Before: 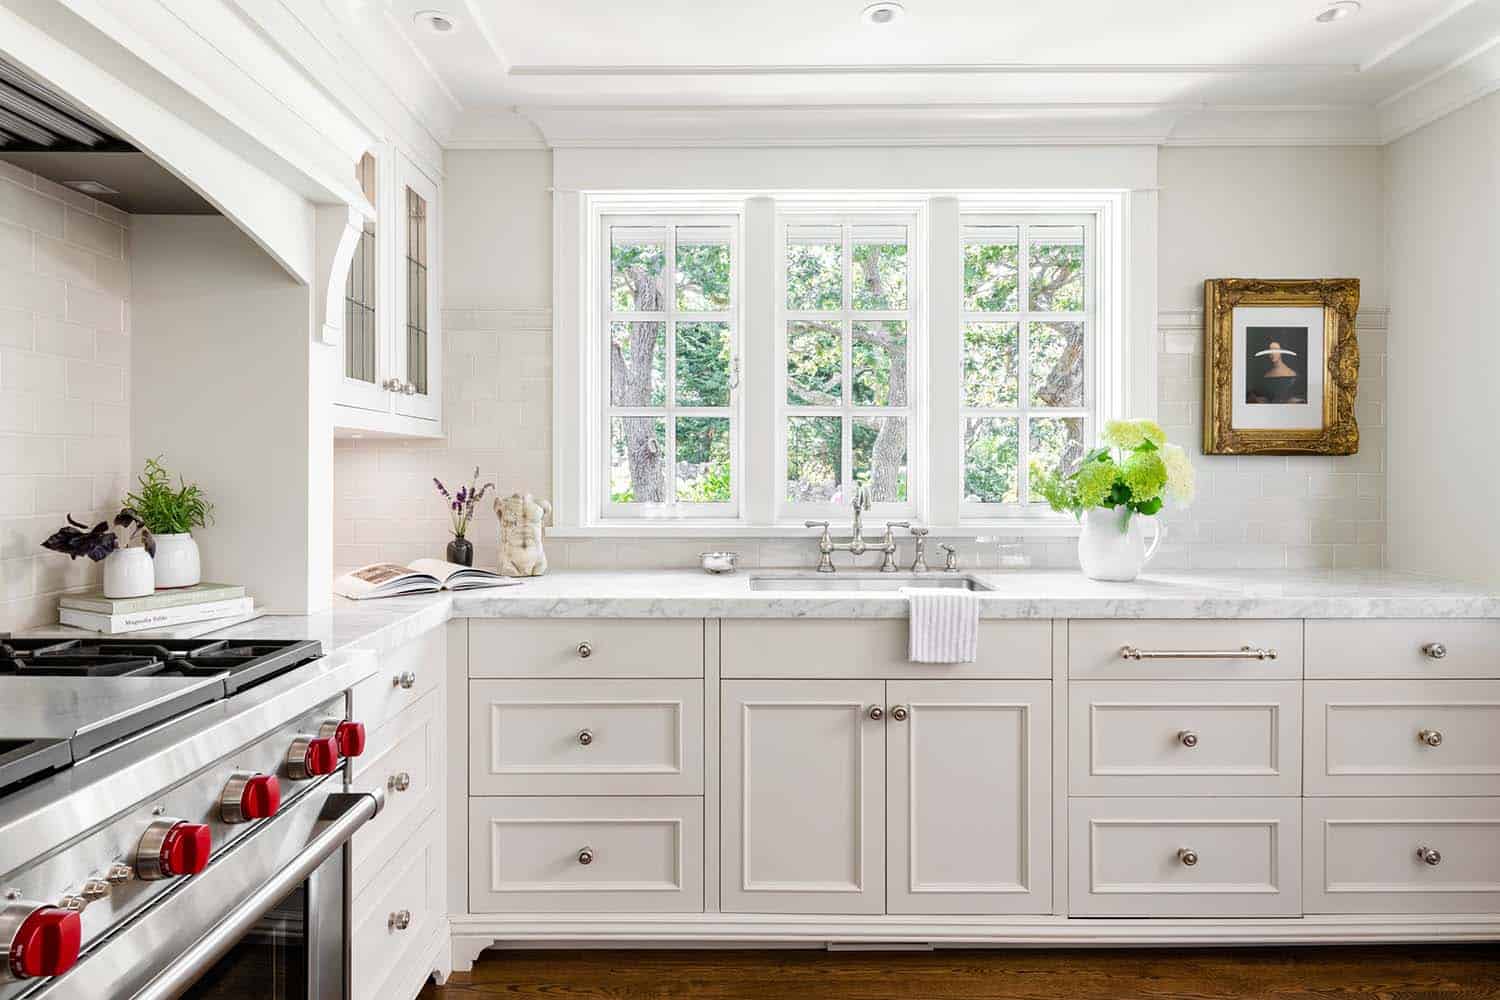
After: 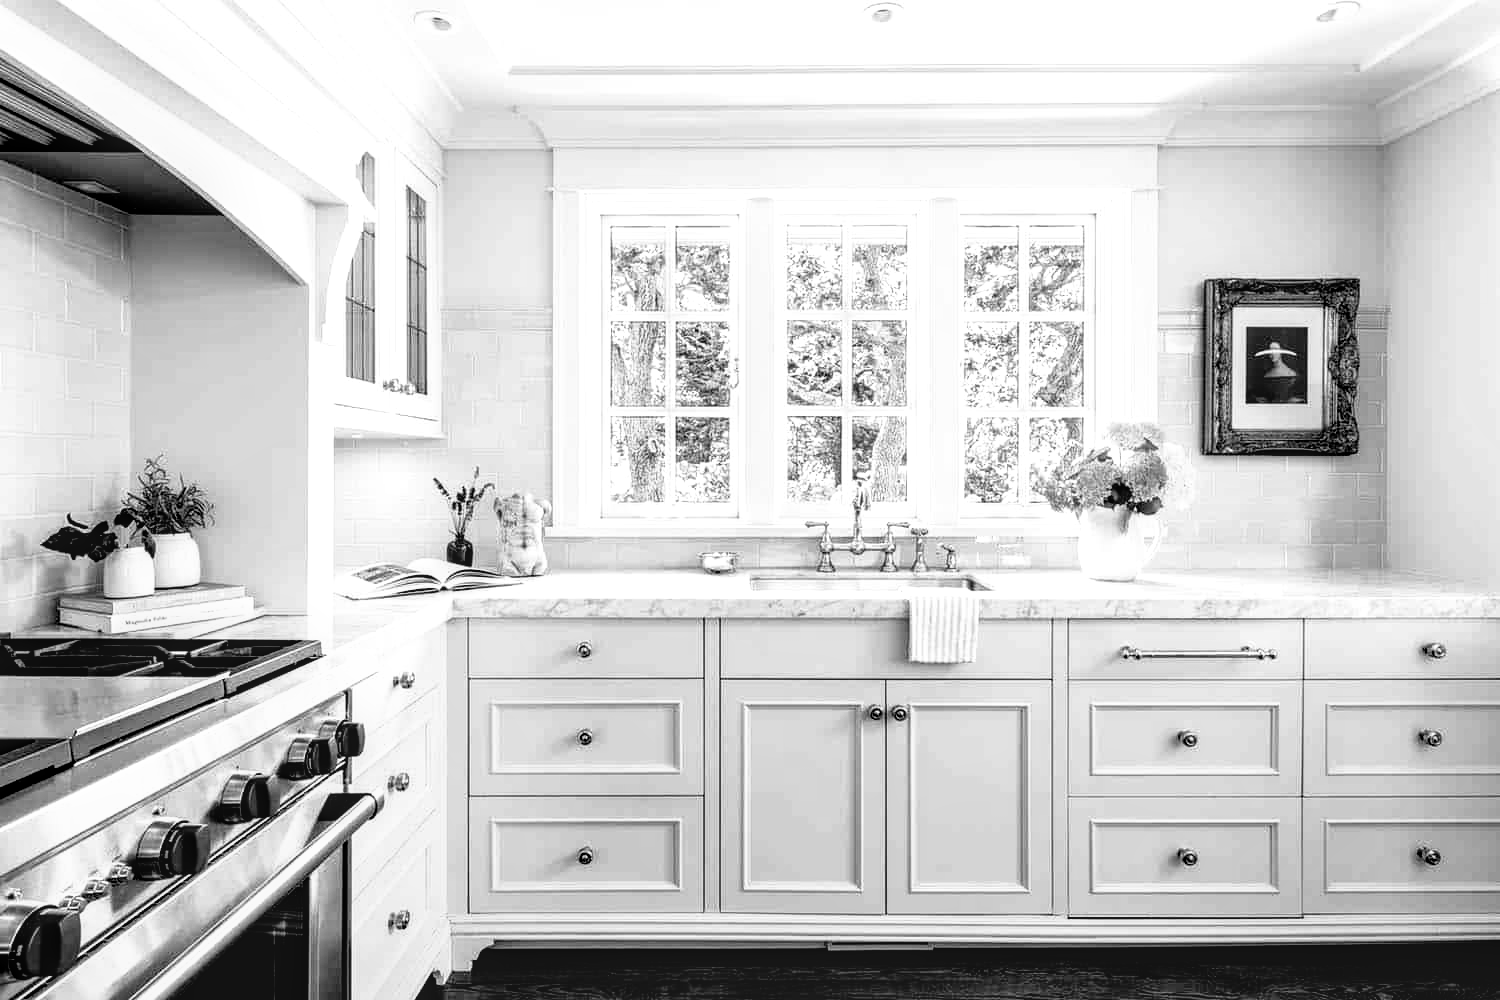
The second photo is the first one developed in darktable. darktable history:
color calibration: output gray [0.267, 0.423, 0.261, 0], illuminant custom, x 0.371, y 0.382, temperature 4279.16 K
color zones: curves: ch0 [(0, 0.613) (0.01, 0.613) (0.245, 0.448) (0.498, 0.529) (0.642, 0.665) (0.879, 0.777) (0.99, 0.613)]; ch1 [(0, 0) (0.143, 0) (0.286, 0) (0.429, 0) (0.571, 0) (0.714, 0) (0.857, 0)]
filmic rgb: black relative exposure -3.62 EV, white relative exposure 2.17 EV, hardness 3.62
local contrast: on, module defaults
